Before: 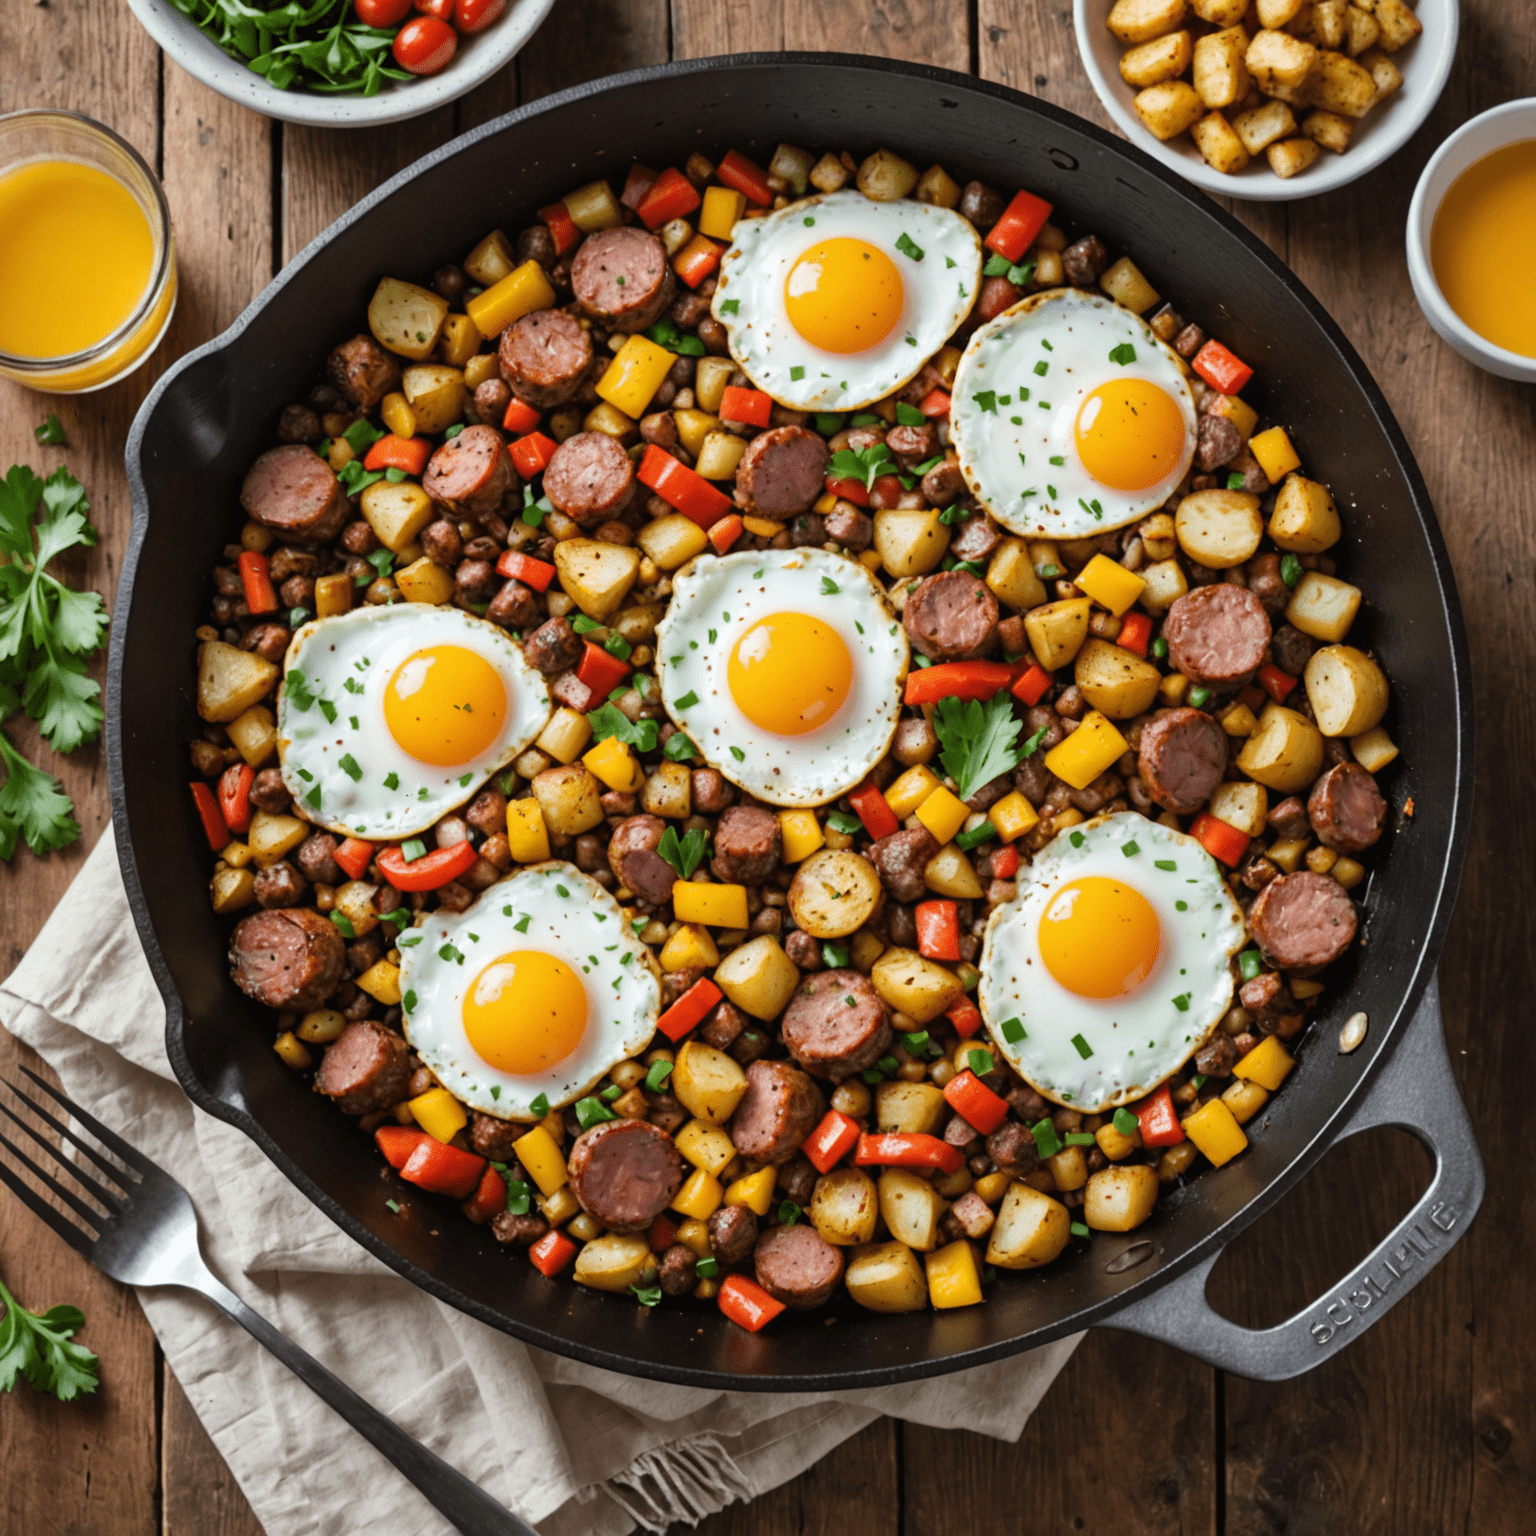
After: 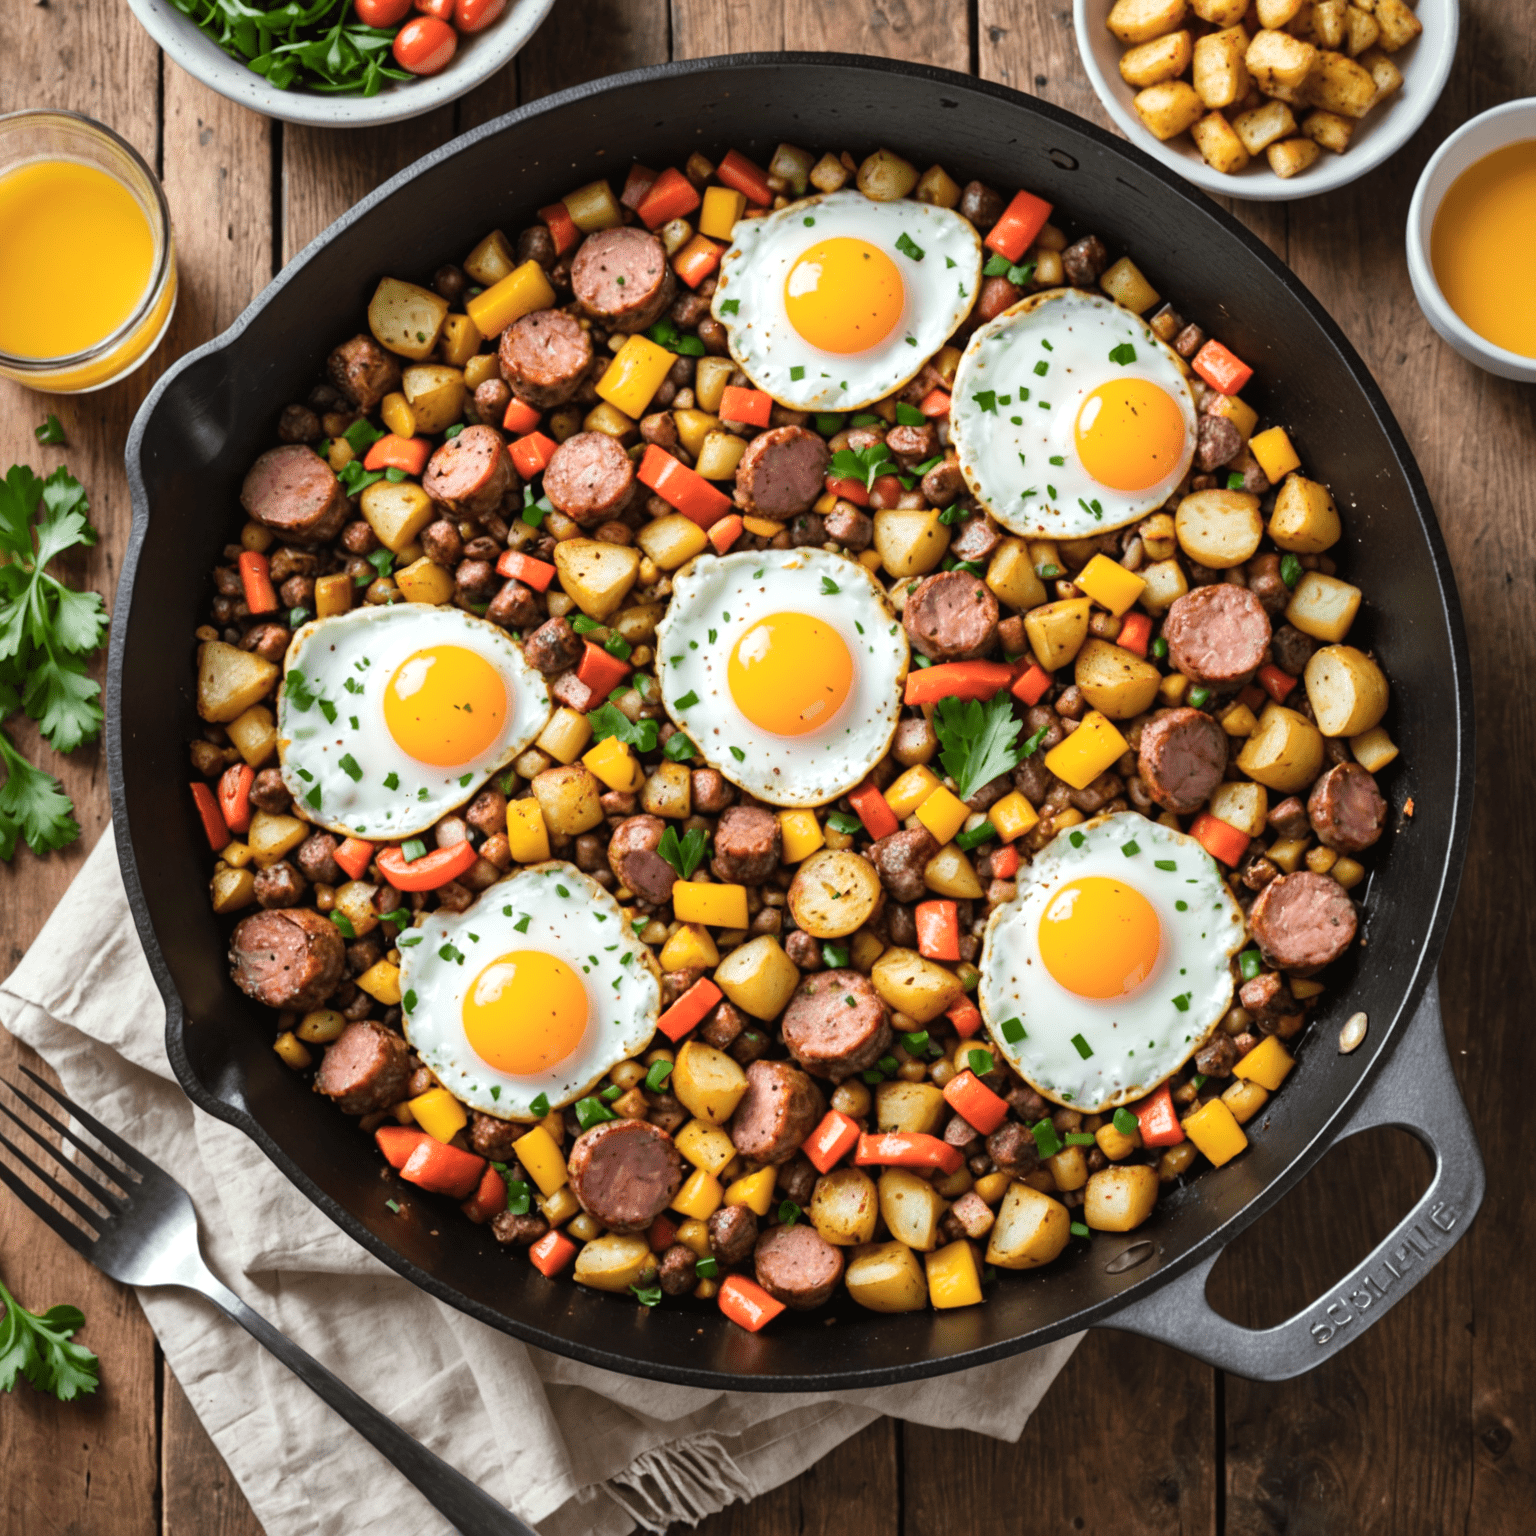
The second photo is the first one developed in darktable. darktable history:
exposure: exposure 0.178 EV, compensate exposure bias true, compensate highlight preservation false
color zones: curves: ch0 [(0, 0.465) (0.092, 0.596) (0.289, 0.464) (0.429, 0.453) (0.571, 0.464) (0.714, 0.455) (0.857, 0.462) (1, 0.465)]
